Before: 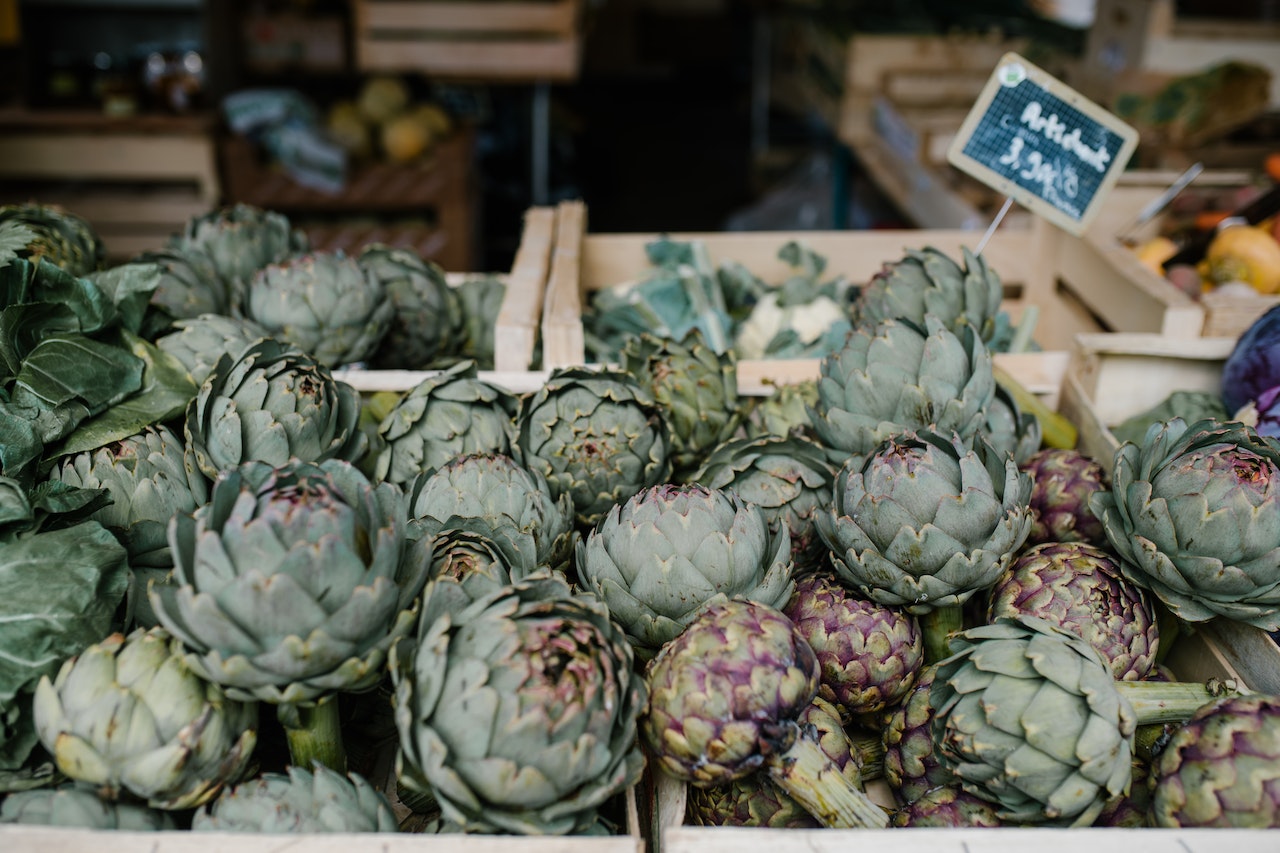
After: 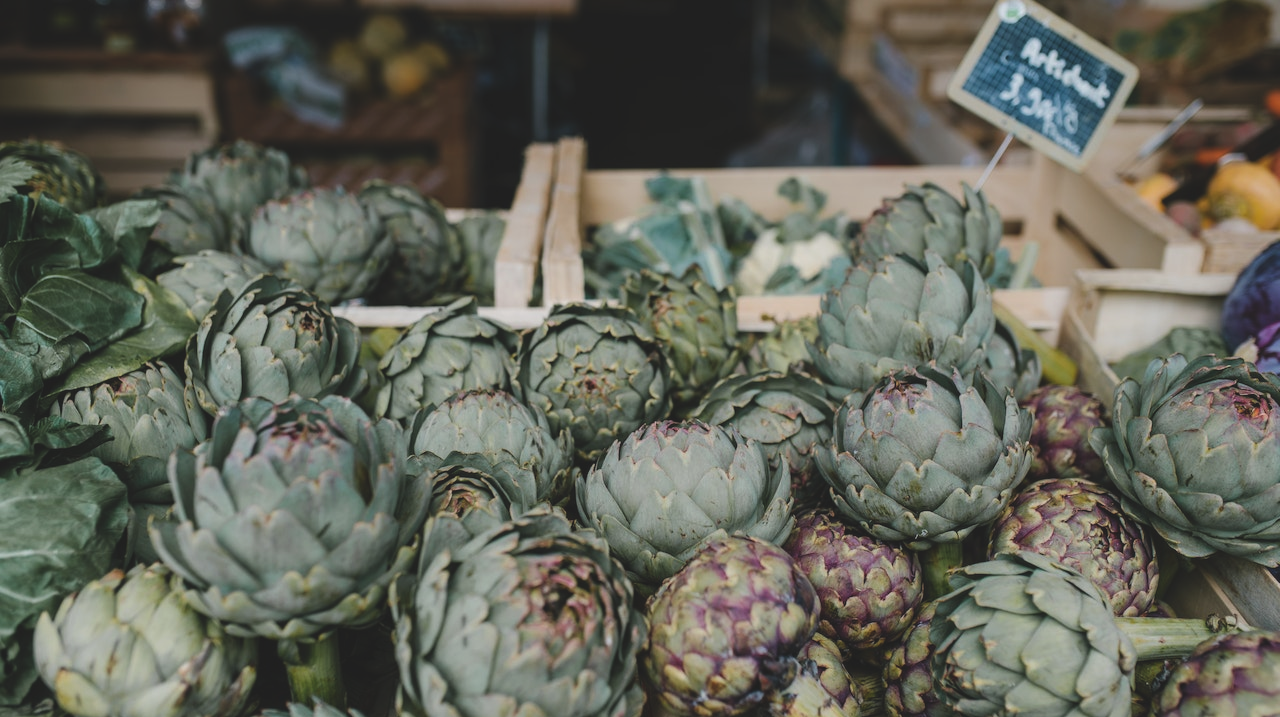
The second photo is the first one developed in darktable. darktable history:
crop: top 7.591%, bottom 8.332%
exposure: black level correction -0.015, exposure -0.126 EV, compensate highlight preservation false
